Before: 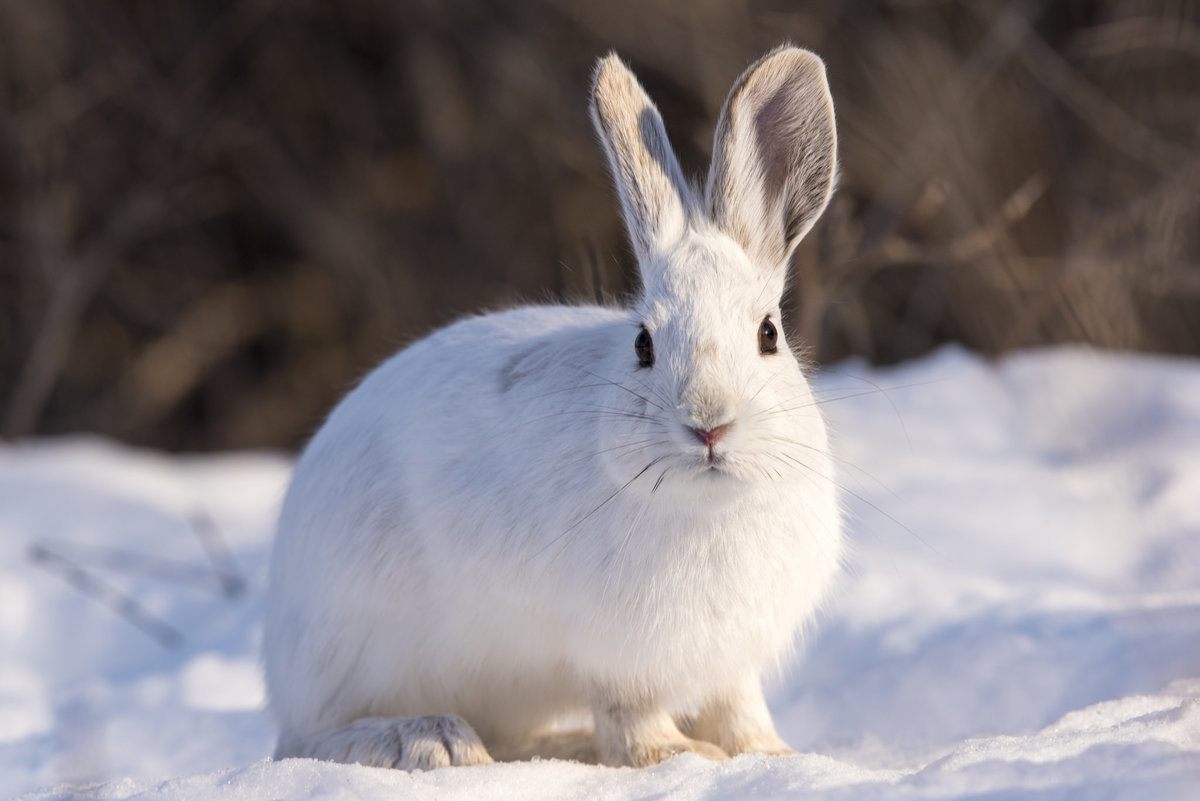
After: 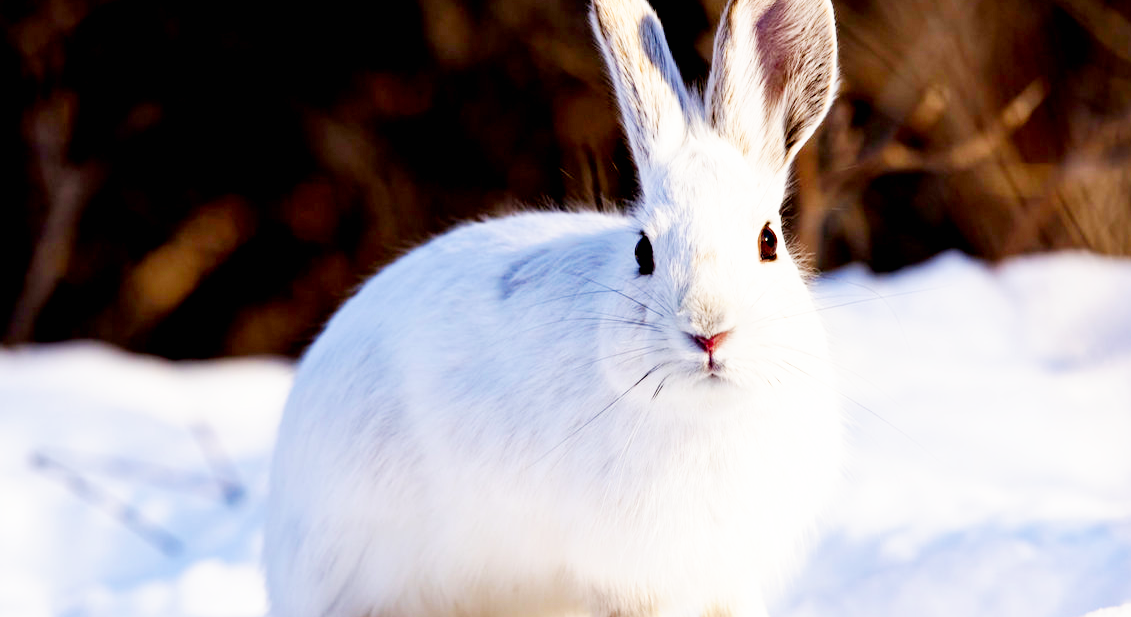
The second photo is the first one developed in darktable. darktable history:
crop and rotate: angle 0.03°, top 11.643%, right 5.651%, bottom 11.189%
shadows and highlights: shadows 25, highlights -25
base curve: curves: ch0 [(0, 0) (0.007, 0.004) (0.027, 0.03) (0.046, 0.07) (0.207, 0.54) (0.442, 0.872) (0.673, 0.972) (1, 1)], preserve colors none
exposure: black level correction 0.029, exposure -0.073 EV, compensate highlight preservation false
contrast brightness saturation: brightness -0.02, saturation 0.35
